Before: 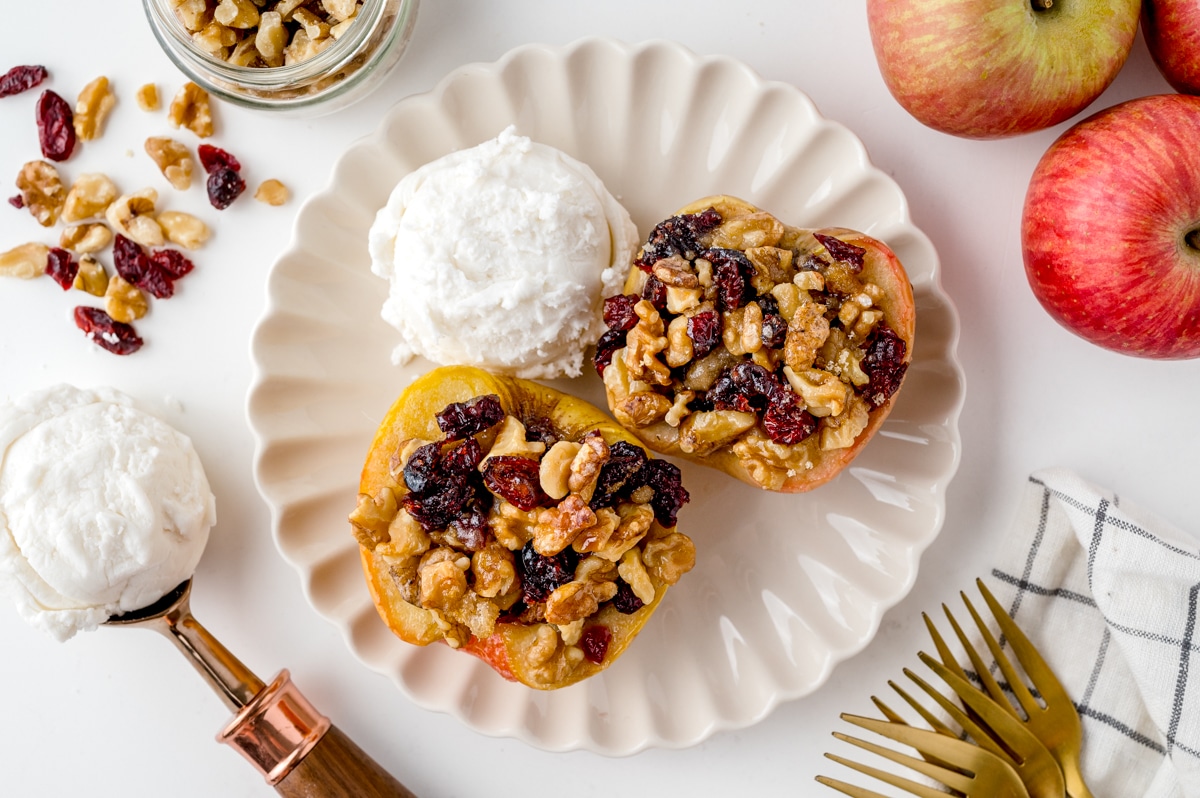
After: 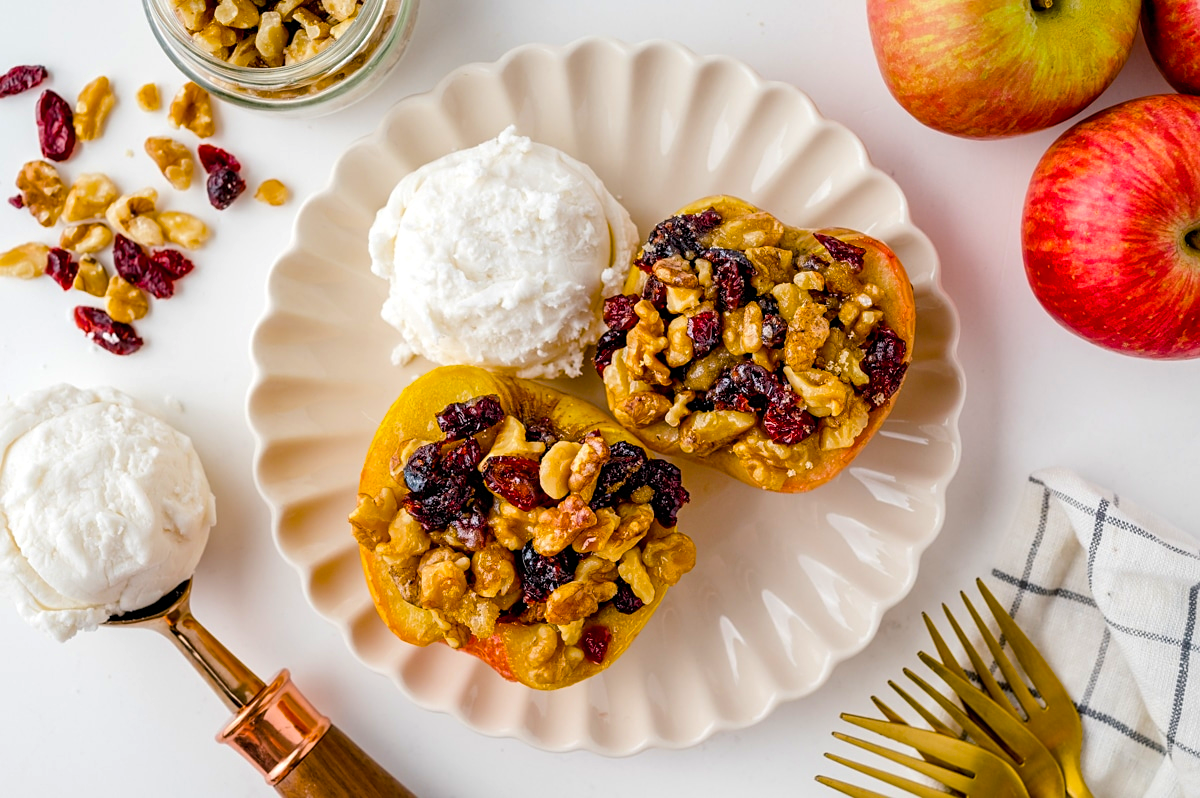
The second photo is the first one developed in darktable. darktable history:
sharpen: amount 0.204
shadows and highlights: shadows 25.4, highlights -26.38, highlights color adjustment 89.34%
color balance rgb: shadows lift › chroma 2.021%, shadows lift › hue 221.82°, linear chroma grading › mid-tones 7.354%, perceptual saturation grading › global saturation 36.388%, global vibrance 20%
